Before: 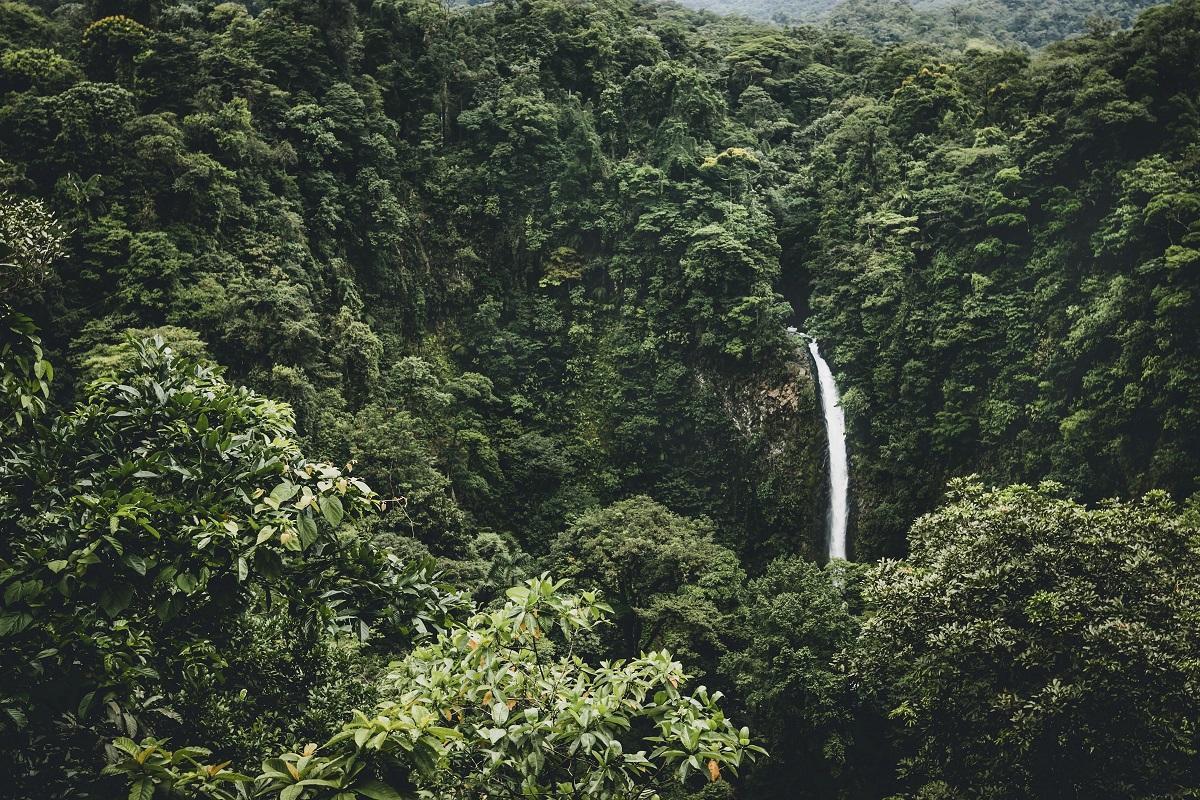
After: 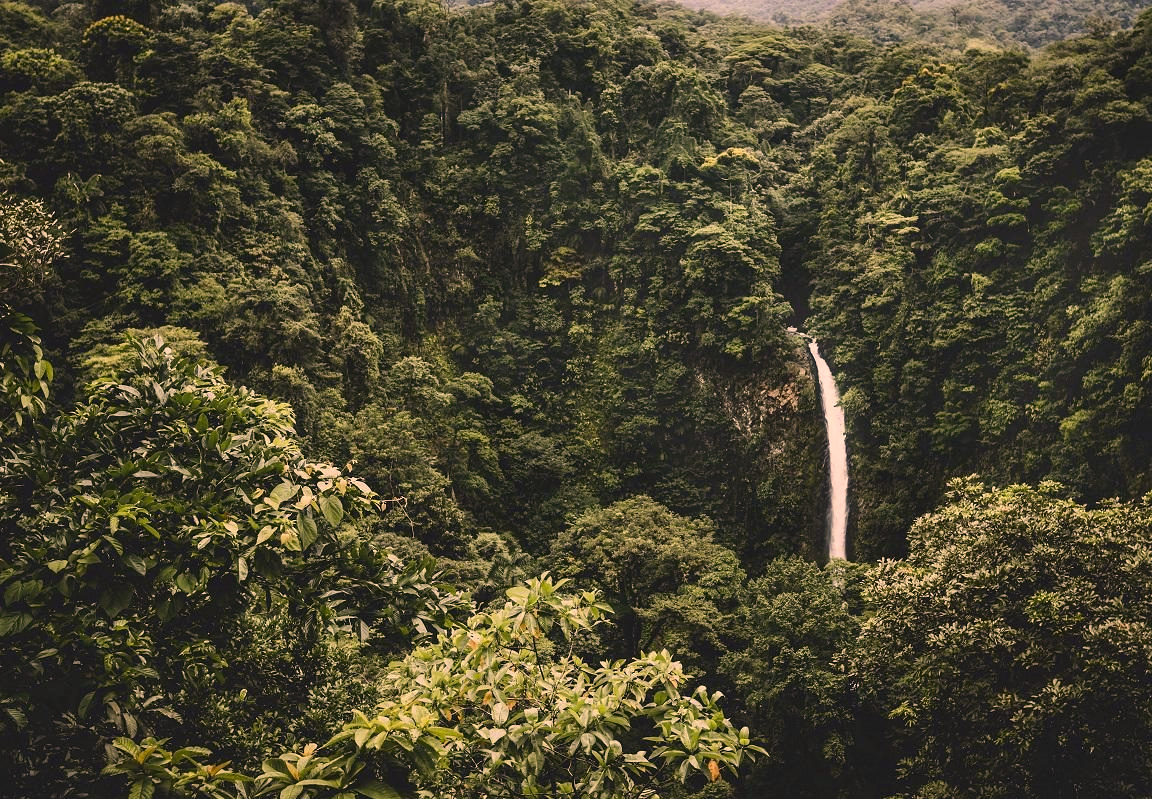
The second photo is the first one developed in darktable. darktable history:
crop: right 3.941%, bottom 0.029%
color correction: highlights a* 17.86, highlights b* 18.39
